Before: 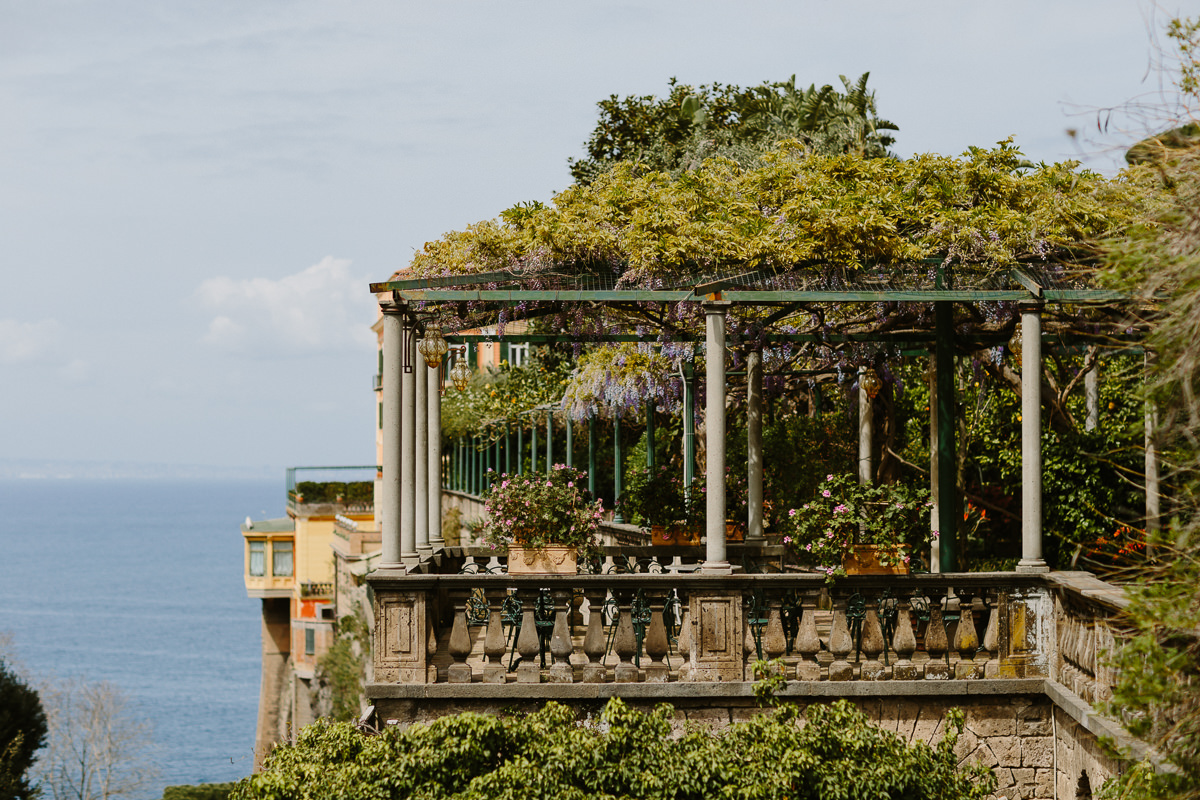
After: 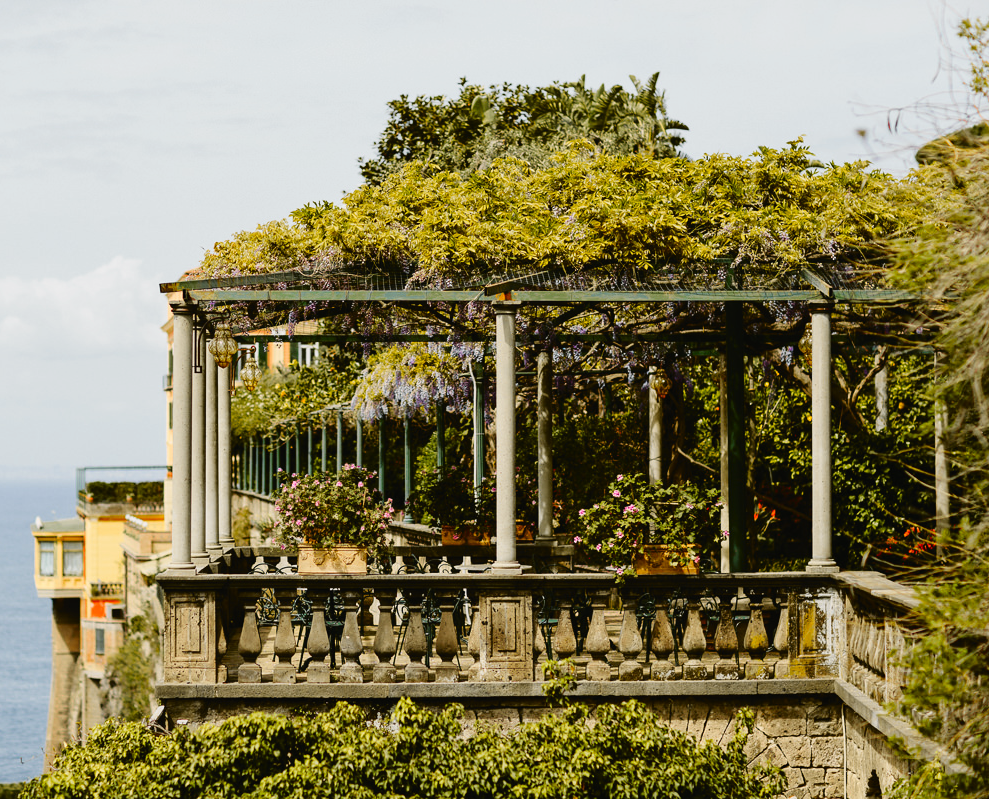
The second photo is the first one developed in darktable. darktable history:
tone curve: curves: ch0 [(0, 0.013) (0.129, 0.1) (0.327, 0.382) (0.489, 0.573) (0.66, 0.748) (0.858, 0.926) (1, 0.977)]; ch1 [(0, 0) (0.353, 0.344) (0.45, 0.46) (0.498, 0.498) (0.521, 0.512) (0.563, 0.559) (0.592, 0.585) (0.647, 0.68) (1, 1)]; ch2 [(0, 0) (0.333, 0.346) (0.375, 0.375) (0.427, 0.44) (0.476, 0.492) (0.511, 0.508) (0.528, 0.533) (0.579, 0.61) (0.612, 0.644) (0.66, 0.715) (1, 1)], color space Lab, independent channels, preserve colors none
crop: left 17.582%, bottom 0.031%
